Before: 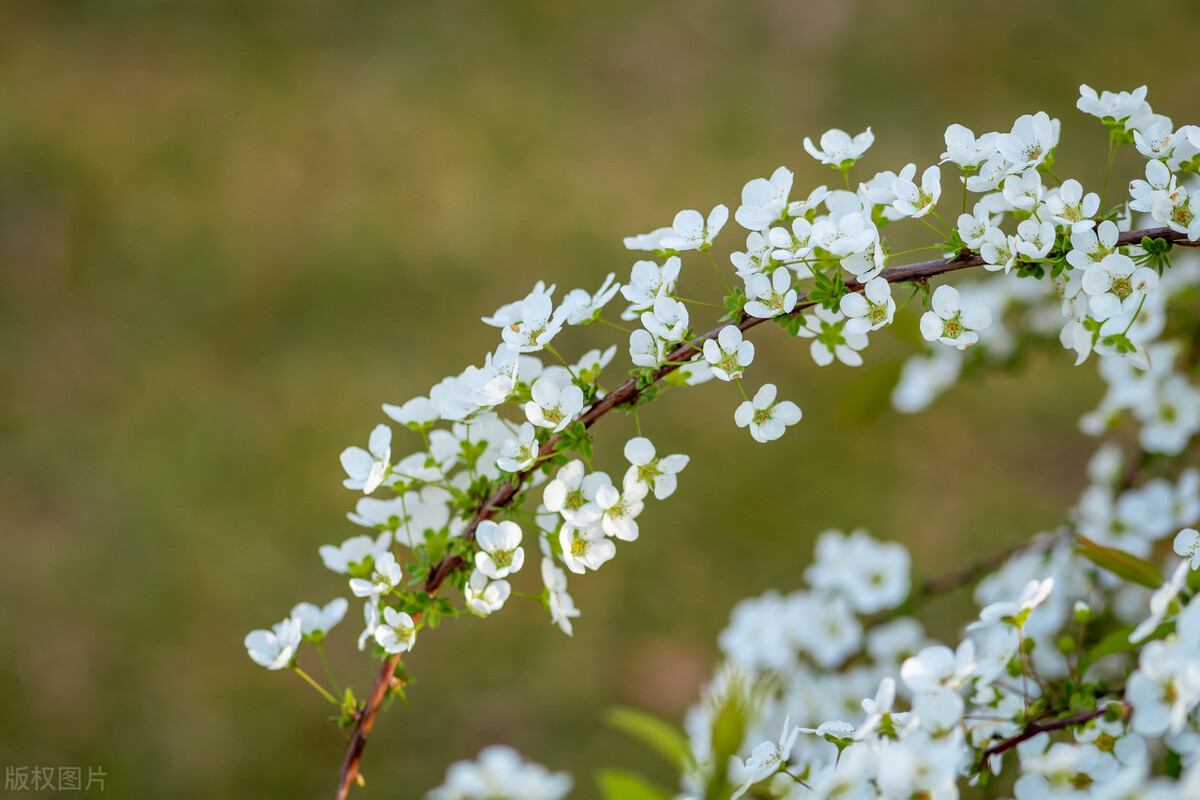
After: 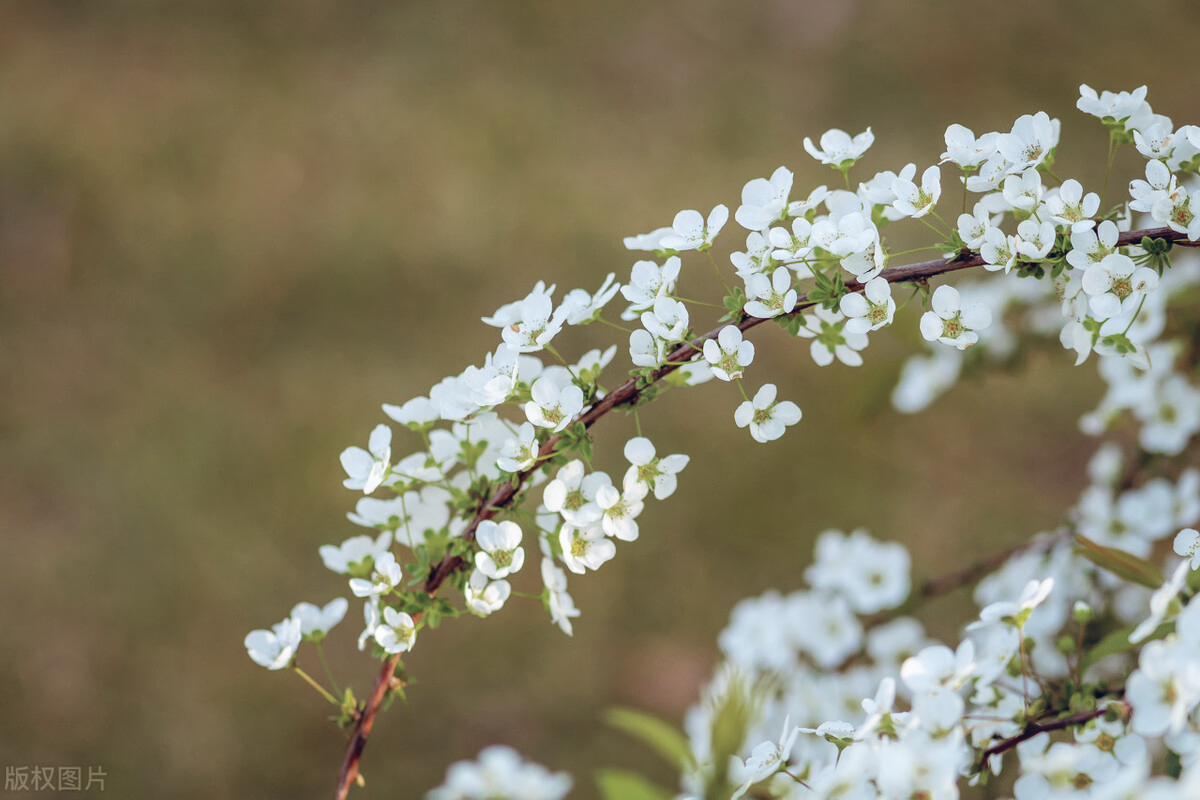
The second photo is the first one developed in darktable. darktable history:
shadows and highlights: highlights 70.7, soften with gaussian
contrast brightness saturation: contrast 0.06, brightness -0.01, saturation -0.23
color balance rgb: shadows lift › chroma 9.92%, shadows lift › hue 45.12°, power › luminance 3.26%, power › hue 231.93°, global offset › luminance 0.4%, global offset › chroma 0.21%, global offset › hue 255.02°
